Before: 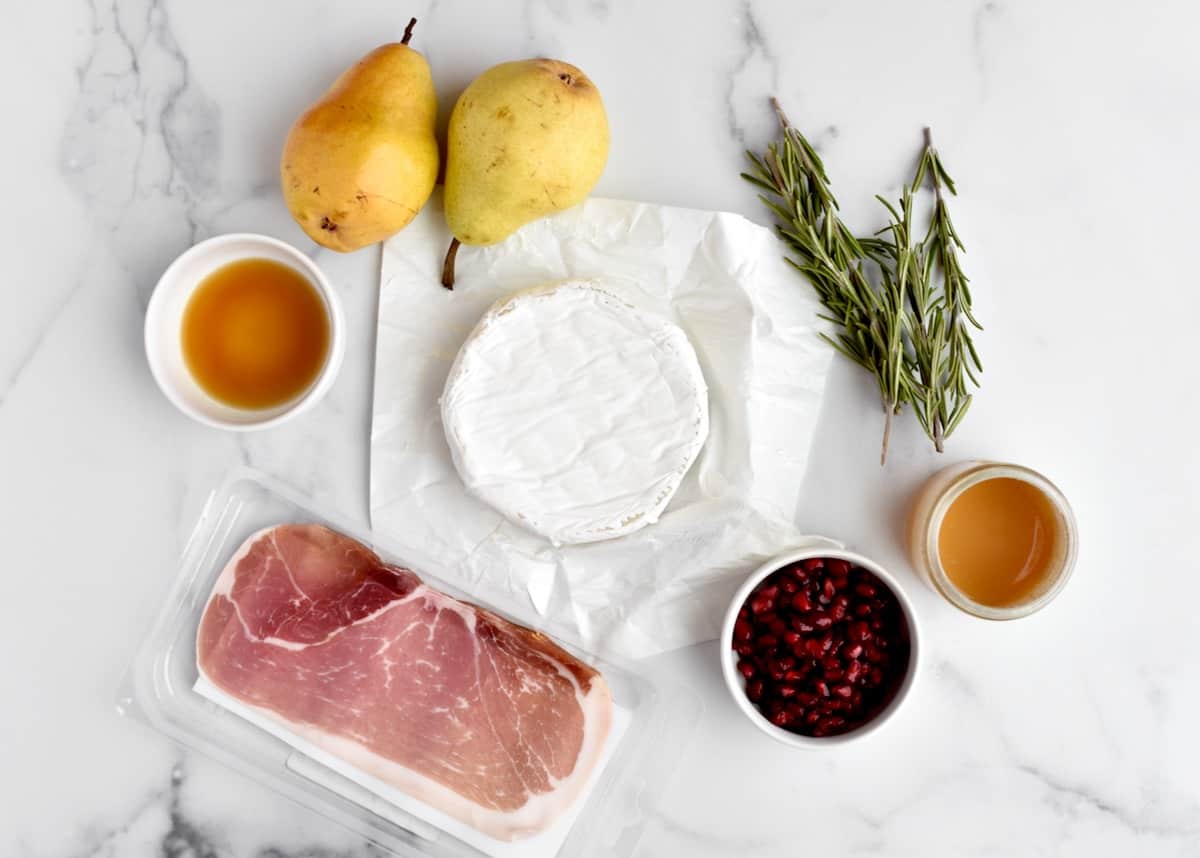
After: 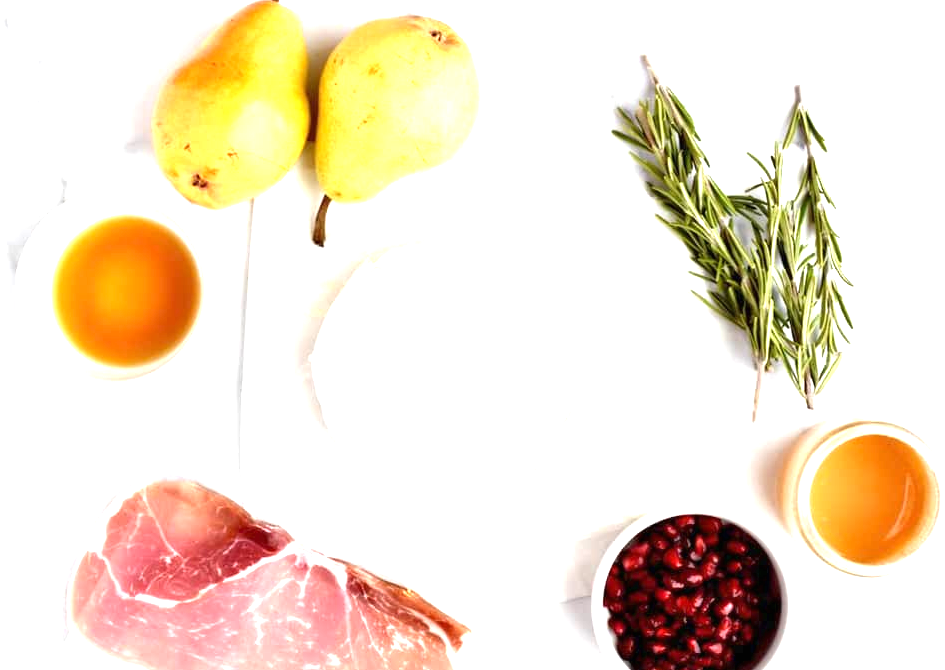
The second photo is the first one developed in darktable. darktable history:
exposure: black level correction 0, exposure 1.45 EV, compensate exposure bias true, compensate highlight preservation false
crop and rotate: left 10.77%, top 5.1%, right 10.41%, bottom 16.76%
